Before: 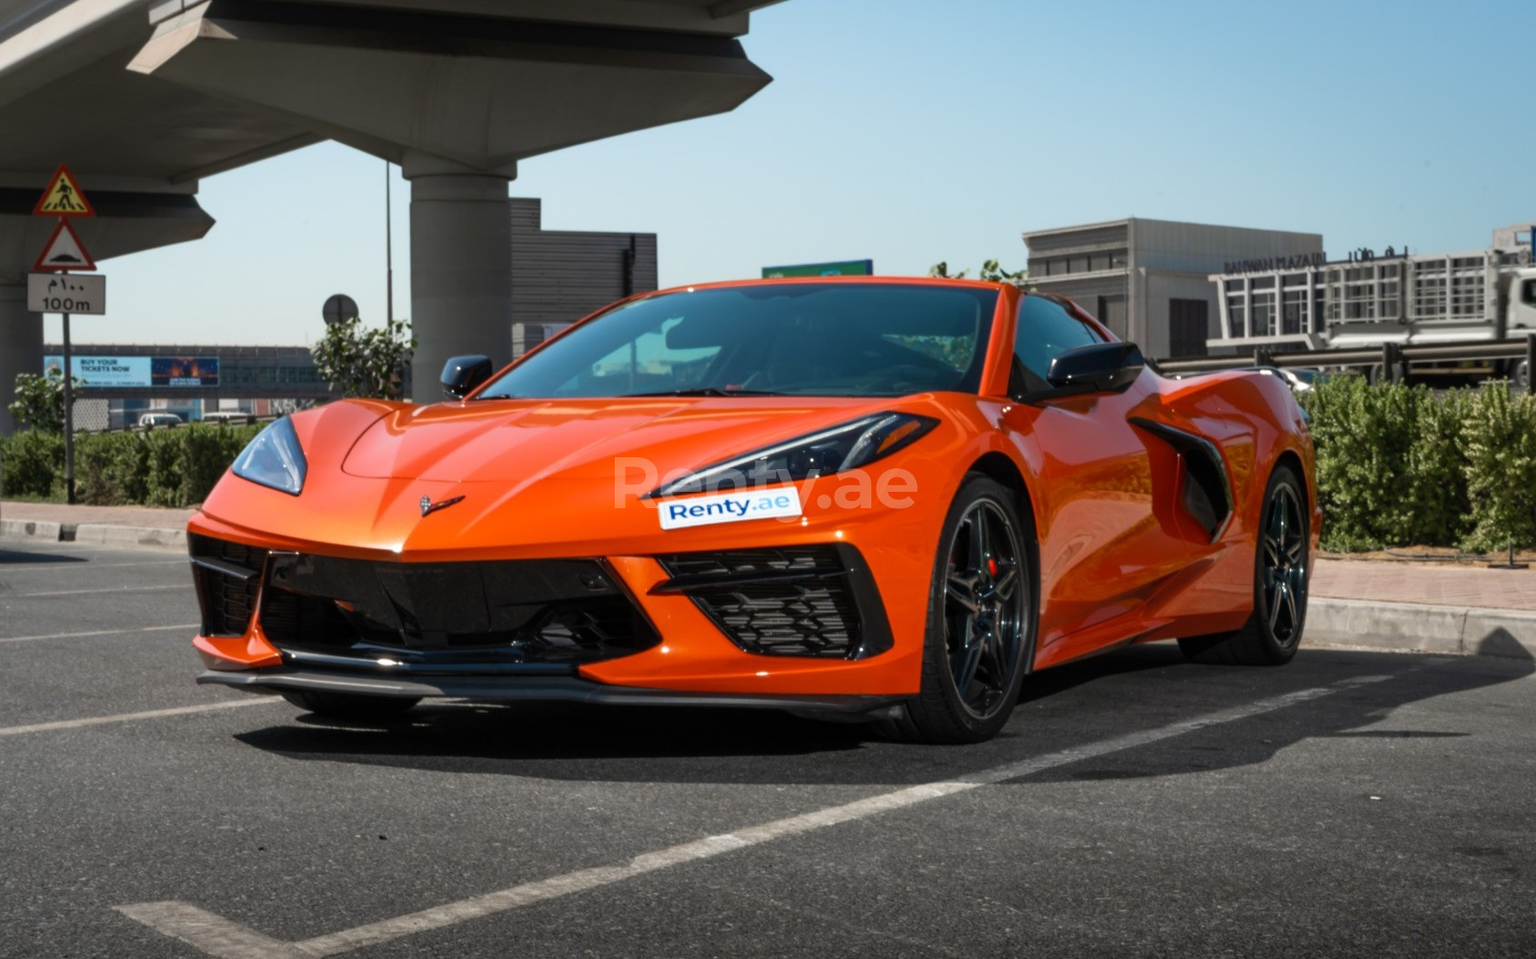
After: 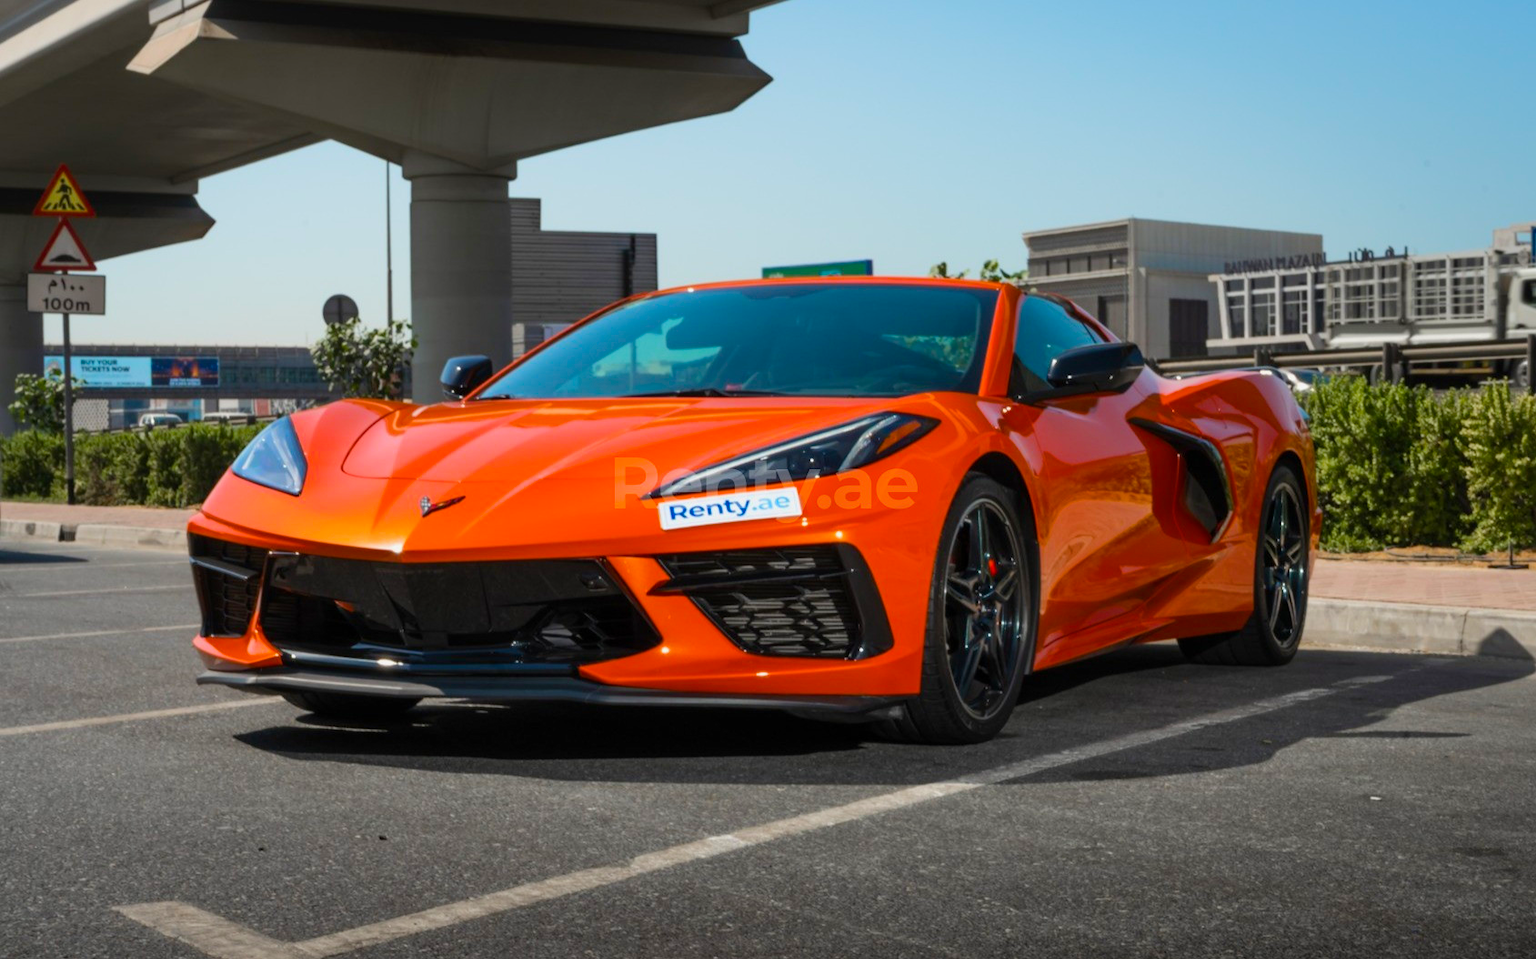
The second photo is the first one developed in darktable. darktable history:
color balance rgb: perceptual saturation grading › global saturation 25%, perceptual brilliance grading › mid-tones 10%, perceptual brilliance grading › shadows 15%, global vibrance 20%
exposure: exposure -0.151 EV, compensate highlight preservation false
